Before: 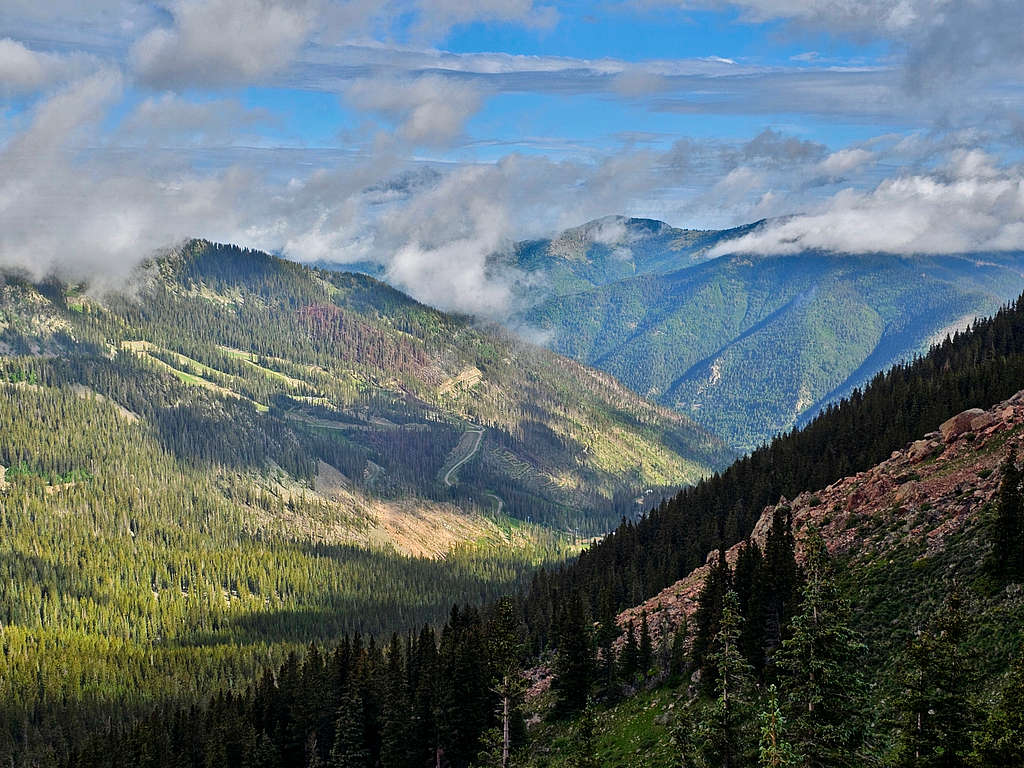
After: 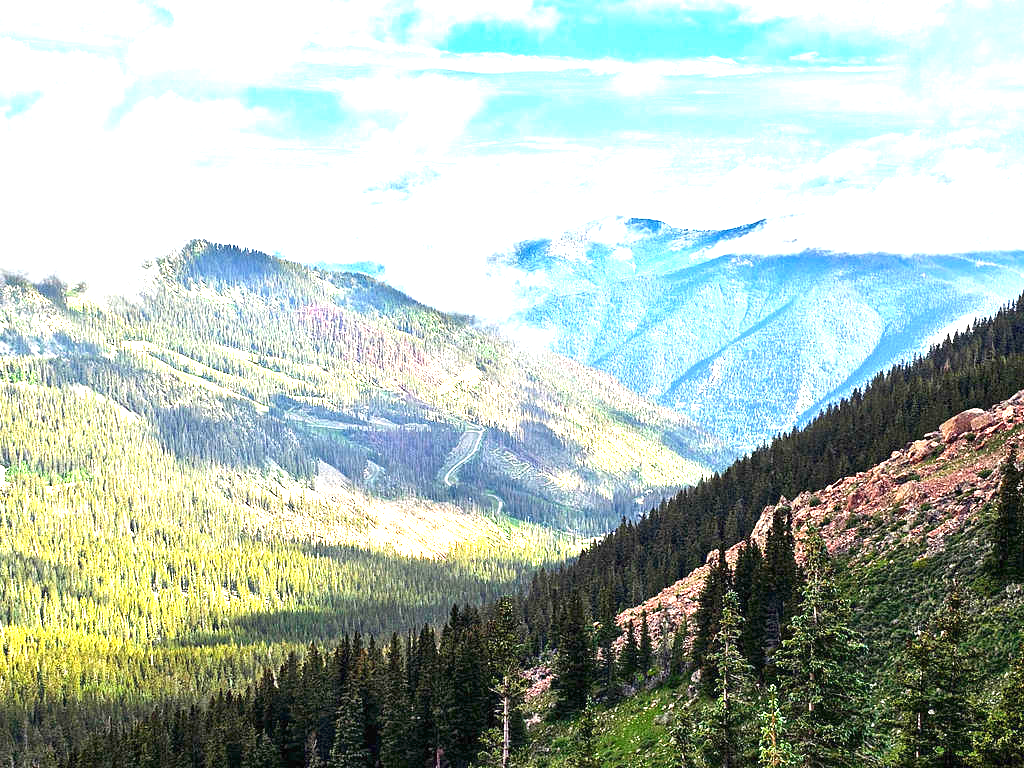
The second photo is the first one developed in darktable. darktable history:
exposure: black level correction 0, exposure 2.123 EV, compensate exposure bias true, compensate highlight preservation false
